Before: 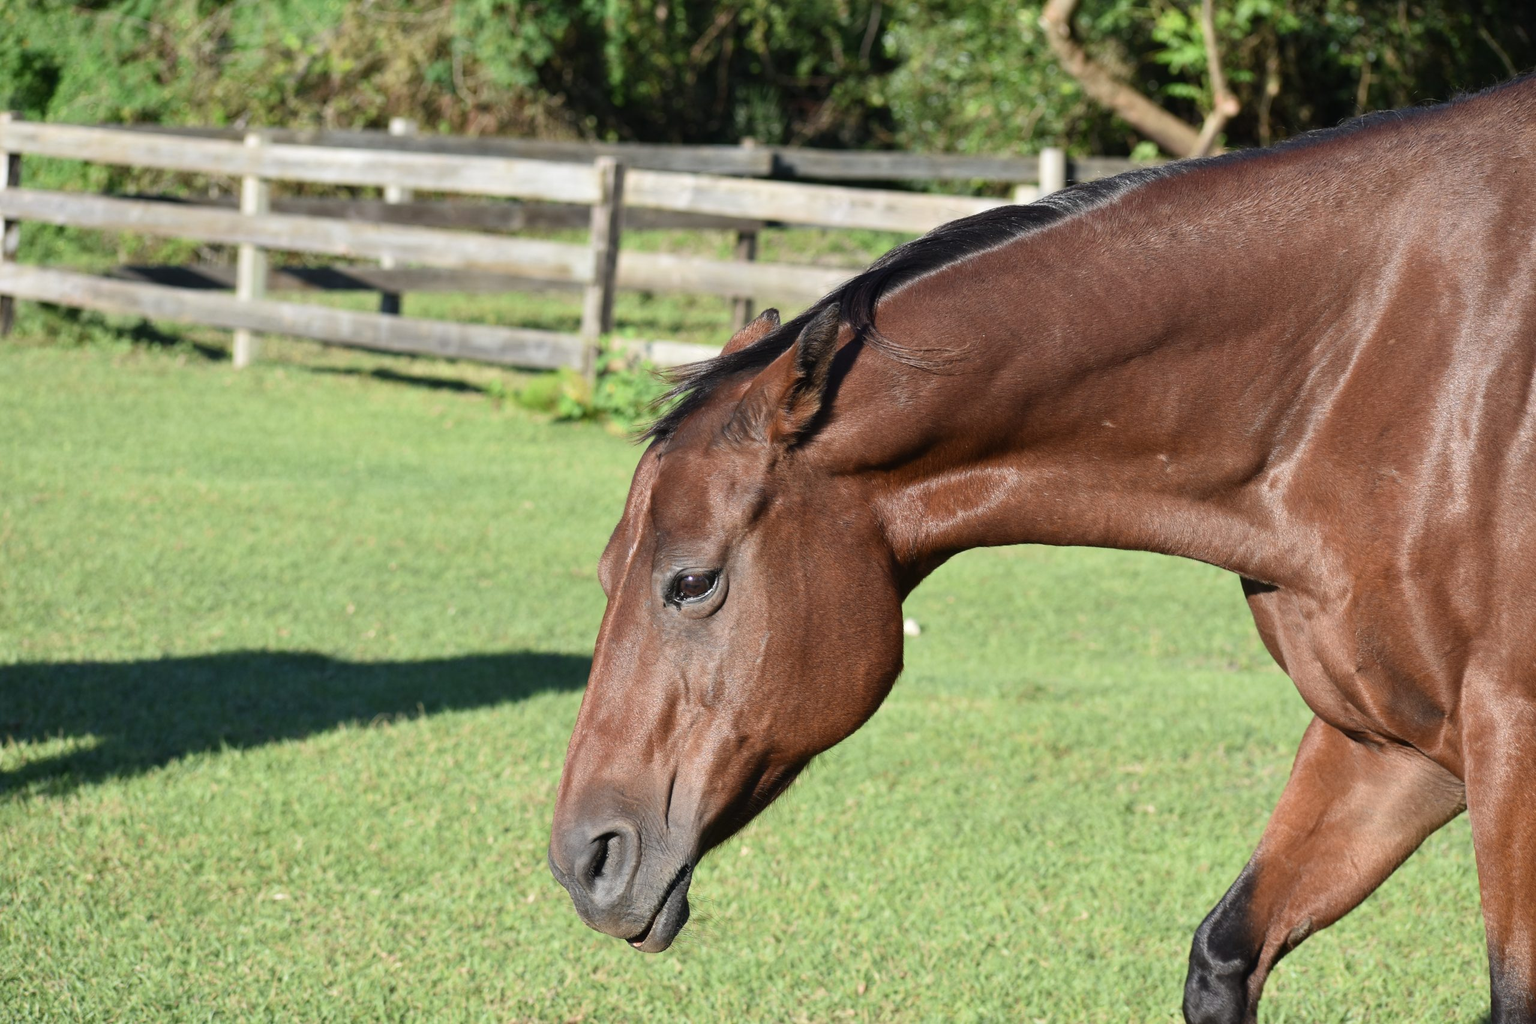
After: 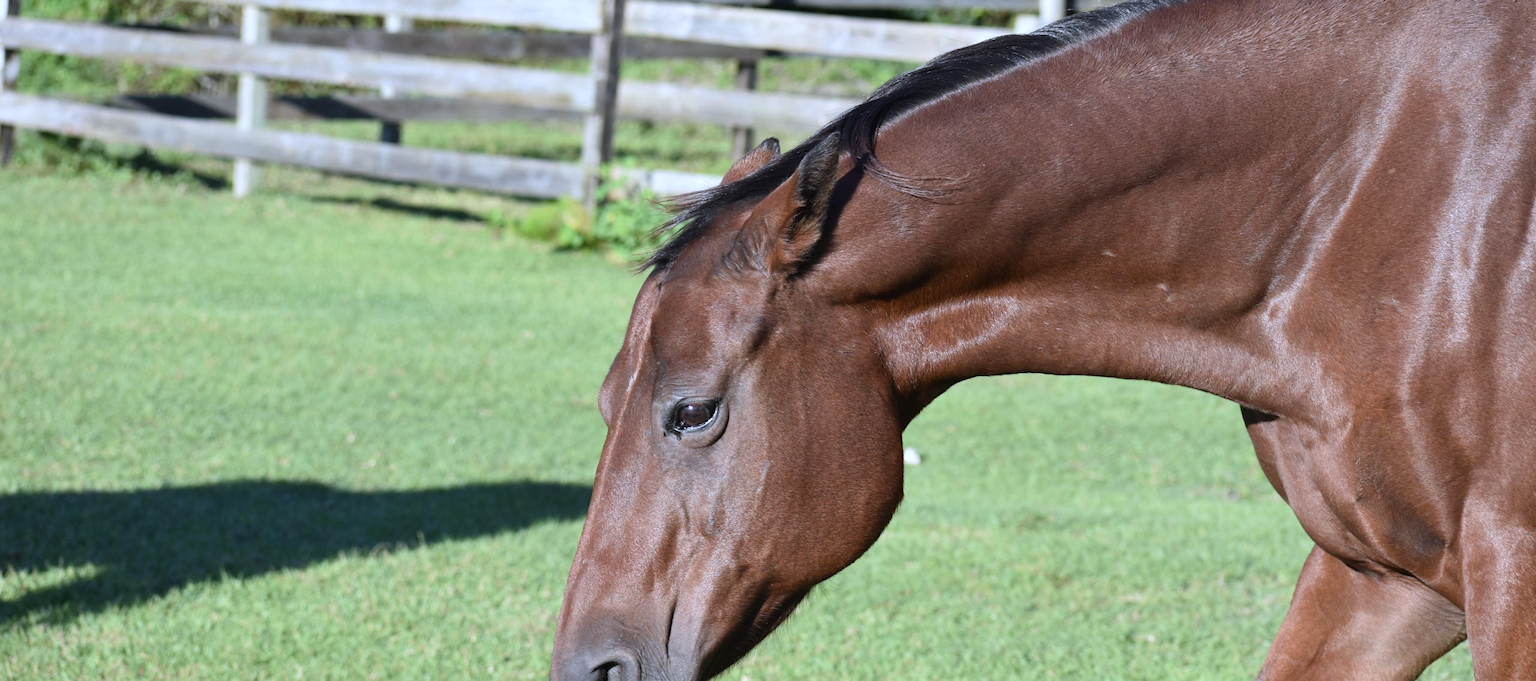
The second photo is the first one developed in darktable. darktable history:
white balance: red 0.948, green 1.02, blue 1.176
crop: top 16.727%, bottom 16.727%
